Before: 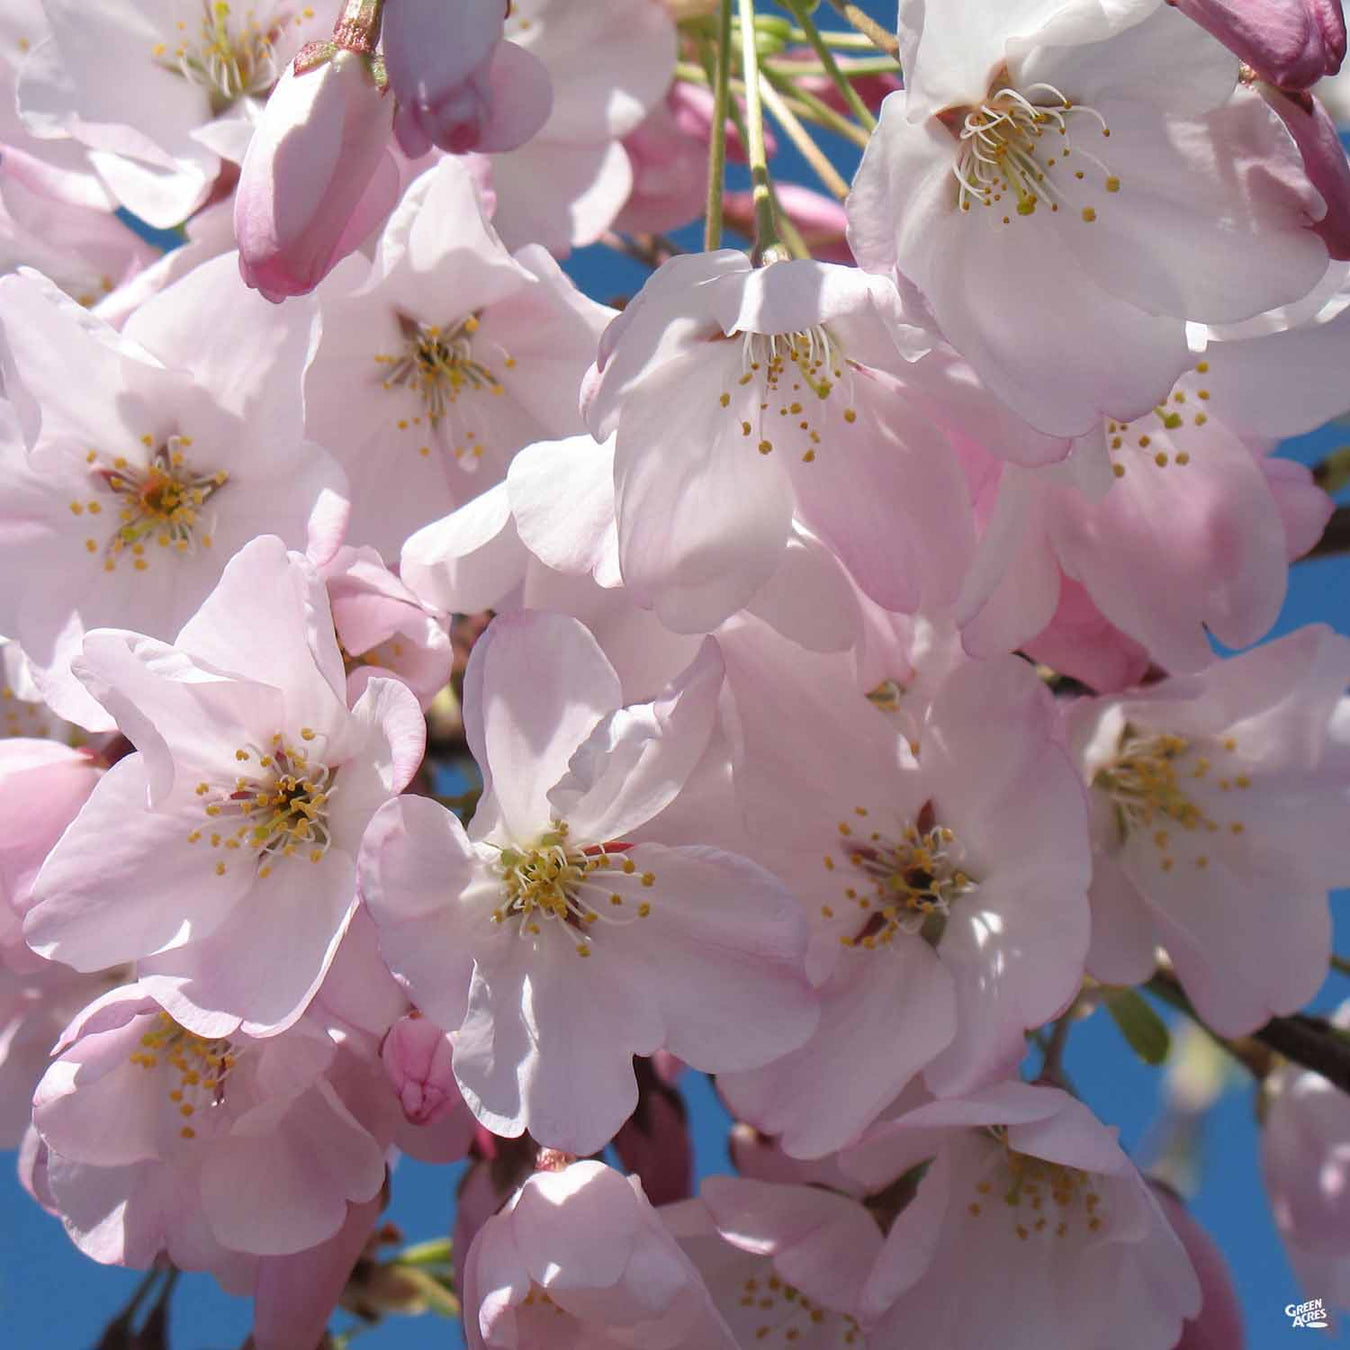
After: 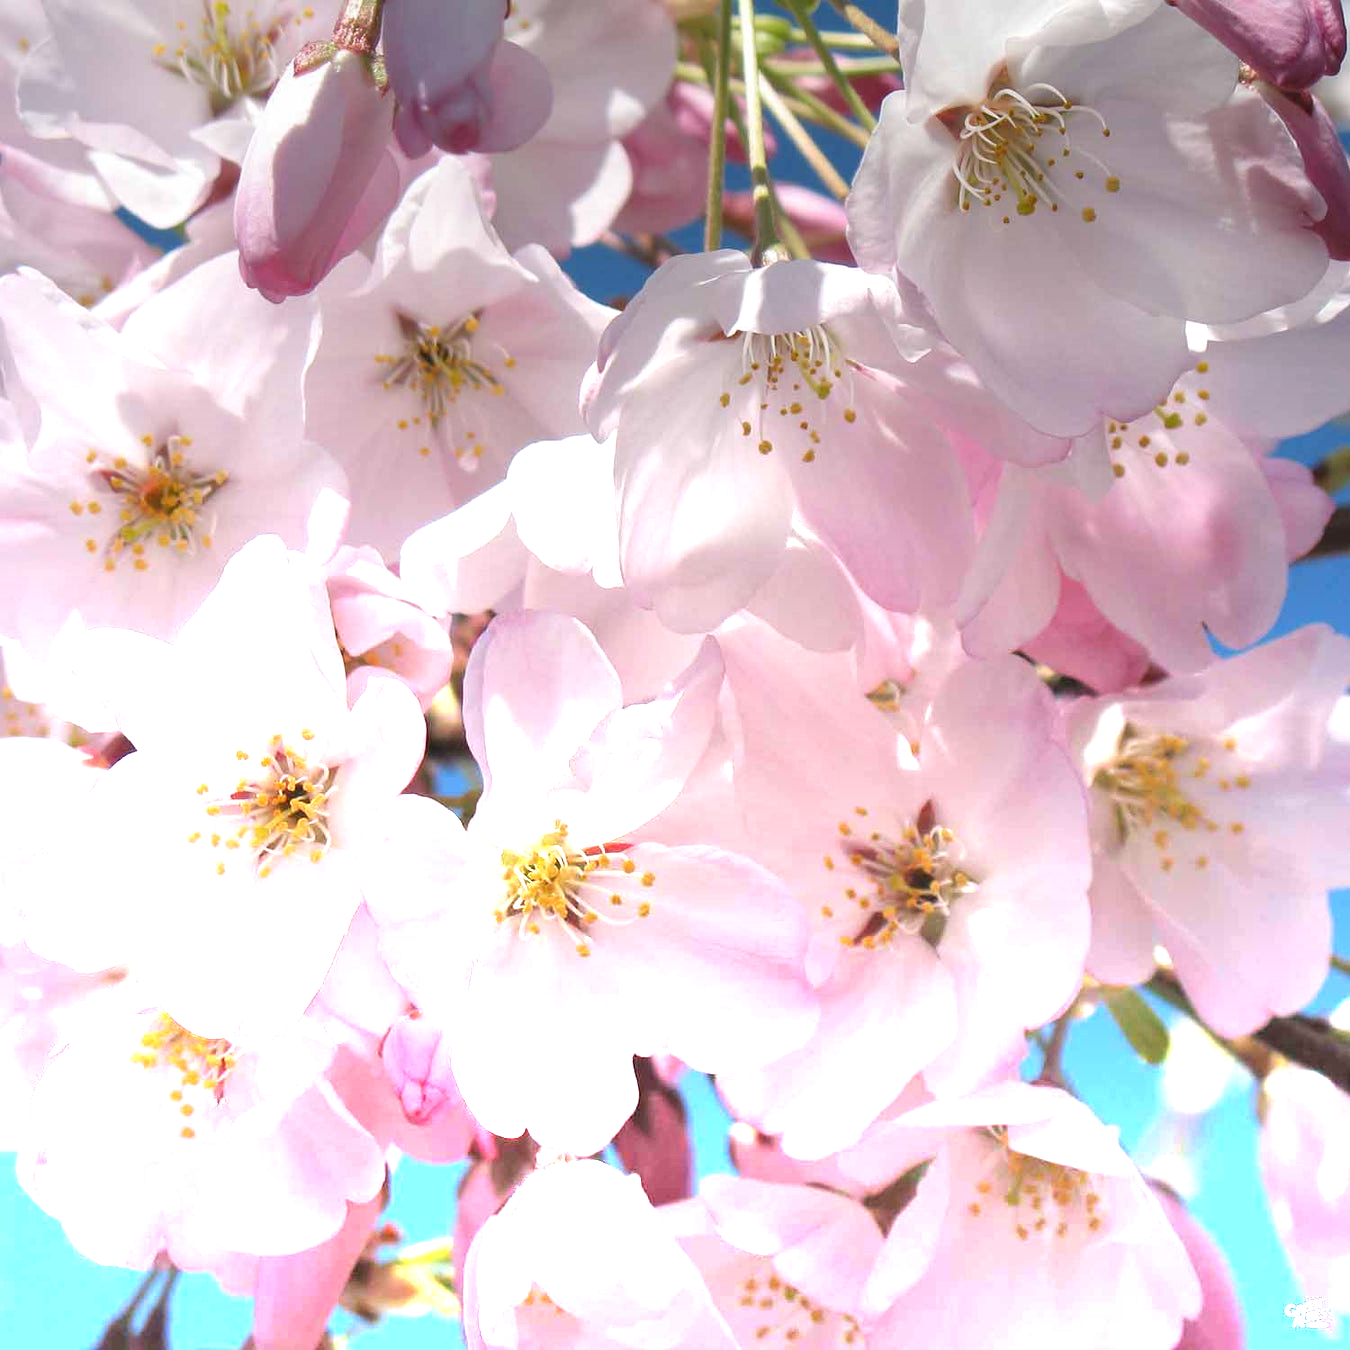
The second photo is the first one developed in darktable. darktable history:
graduated density: density -3.9 EV
color balance rgb: on, module defaults
